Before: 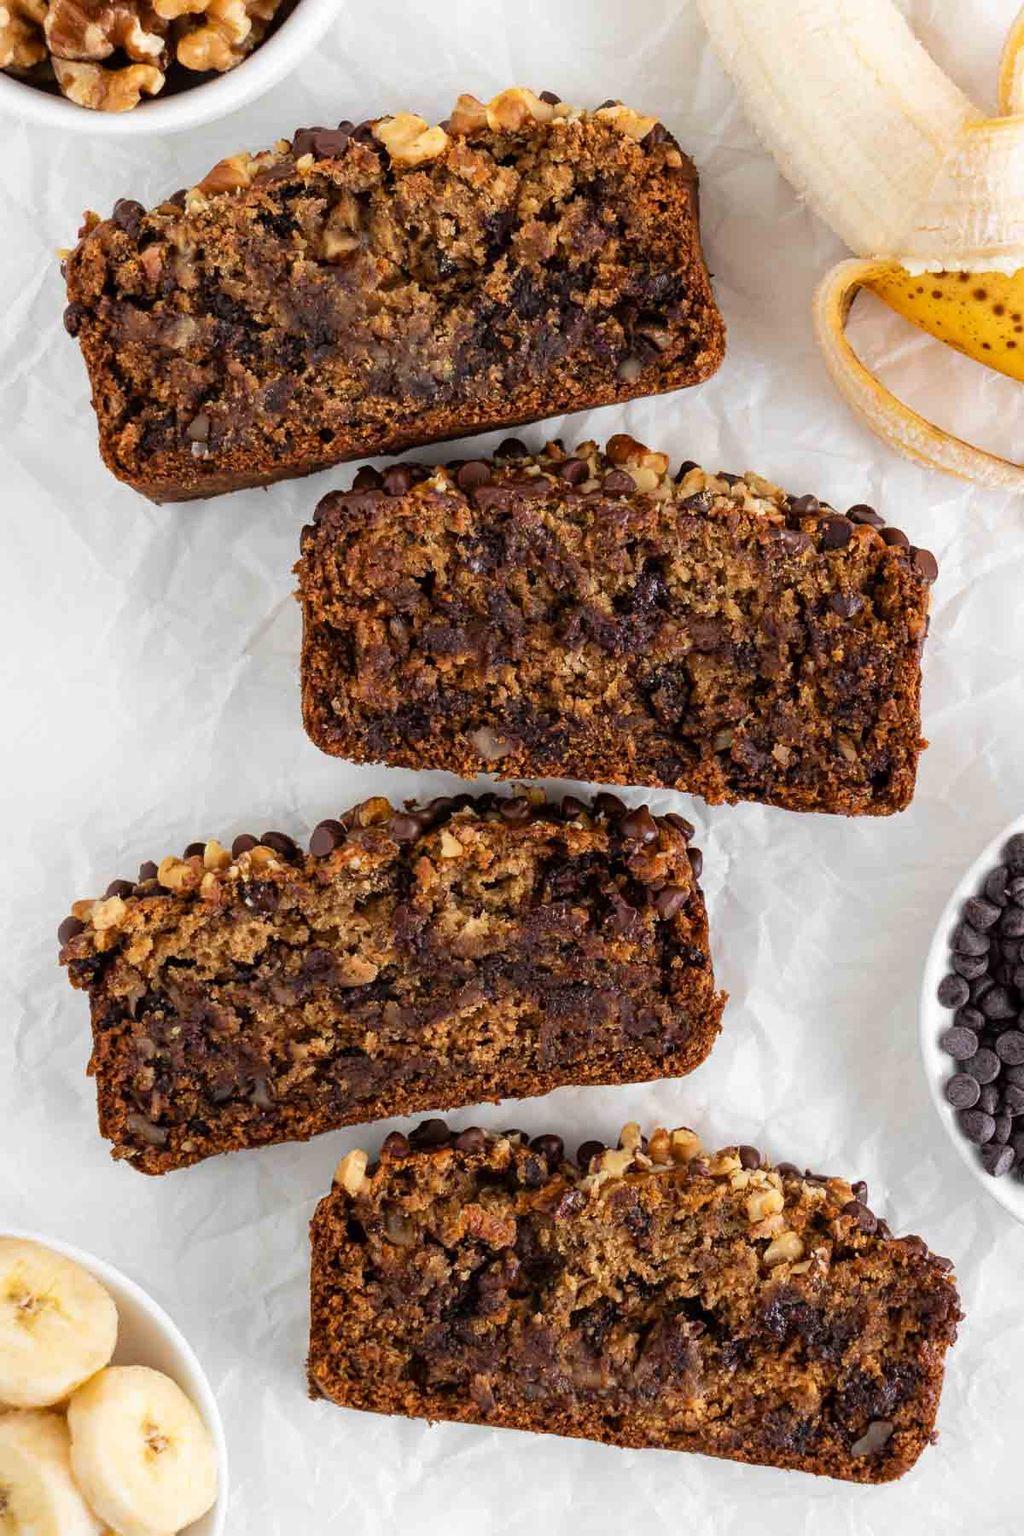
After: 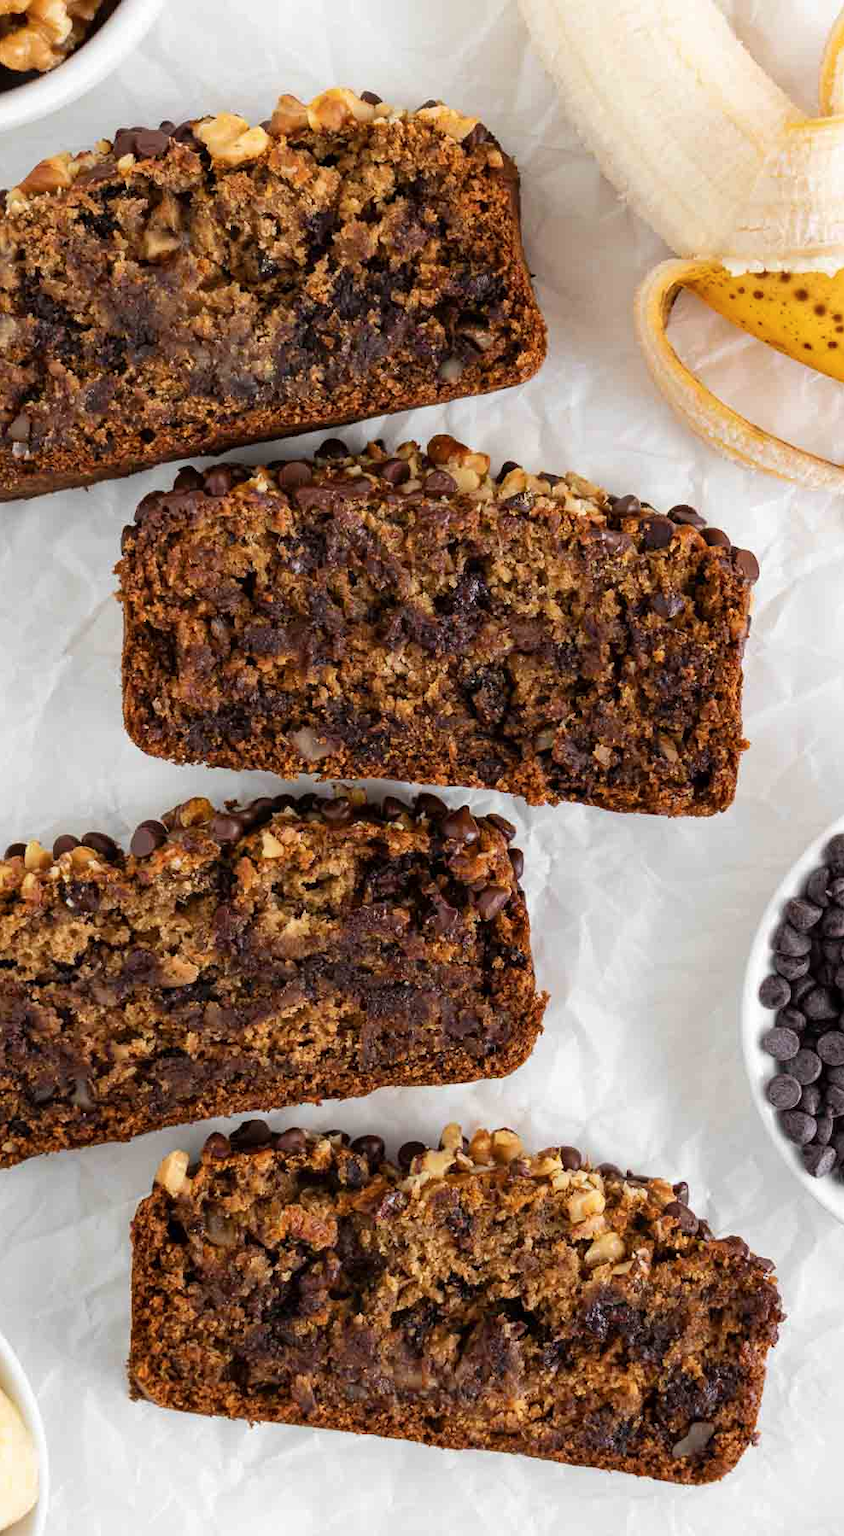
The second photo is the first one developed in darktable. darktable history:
color balance rgb: on, module defaults
crop: left 17.582%, bottom 0.031%
